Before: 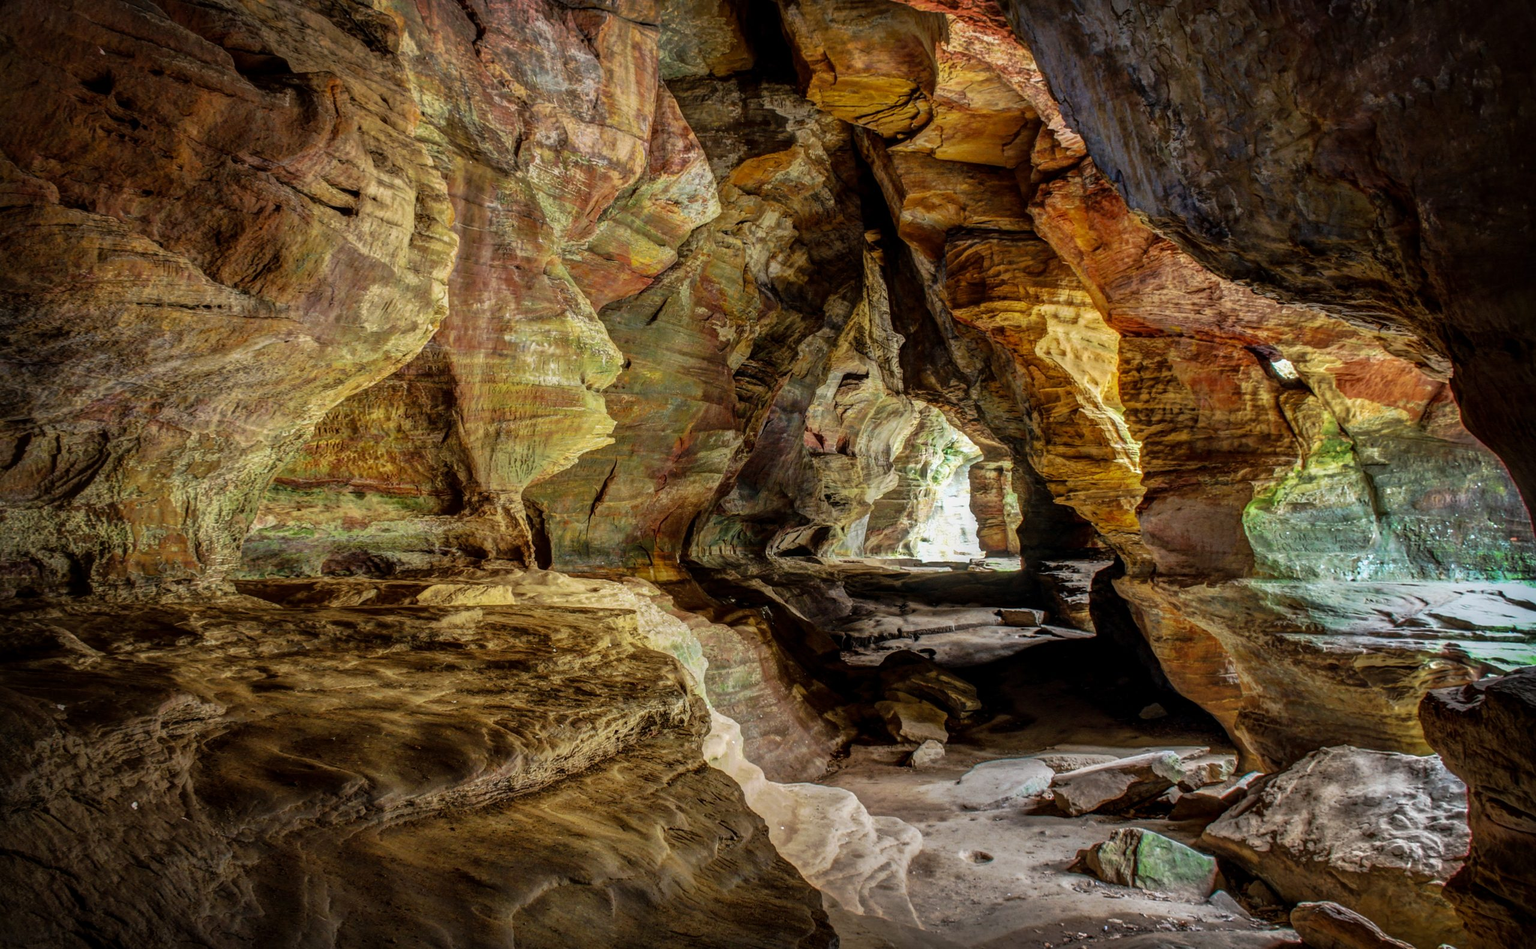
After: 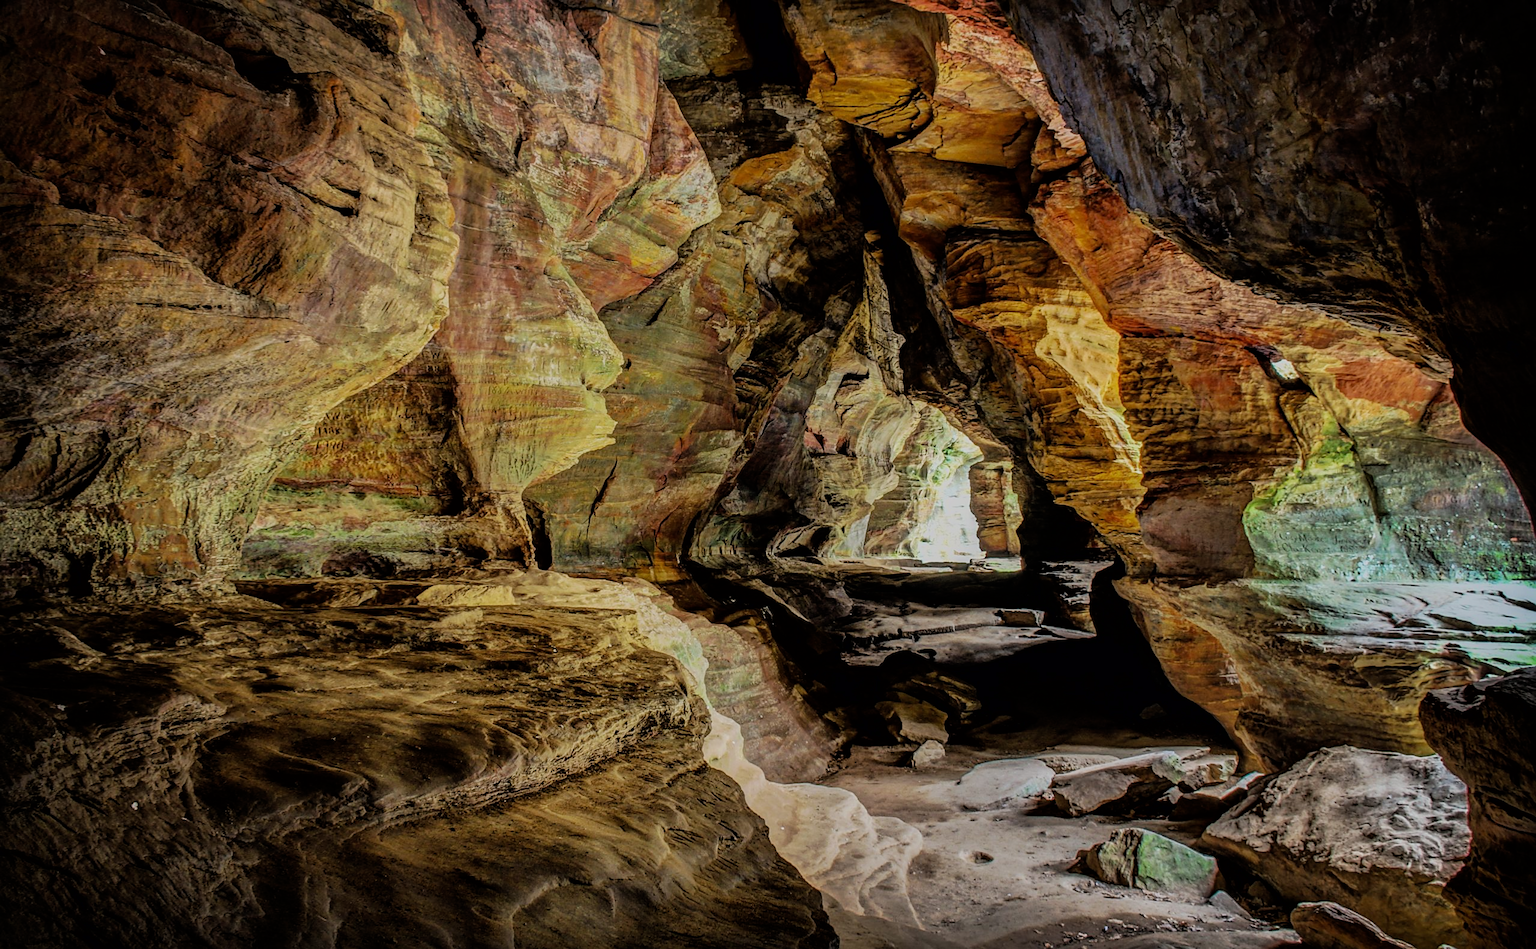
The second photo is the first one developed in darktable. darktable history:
filmic rgb: black relative exposure -7.15 EV, white relative exposure 5.36 EV, hardness 3.02, color science v6 (2022)
sharpen: radius 1.864, amount 0.398, threshold 1.271
